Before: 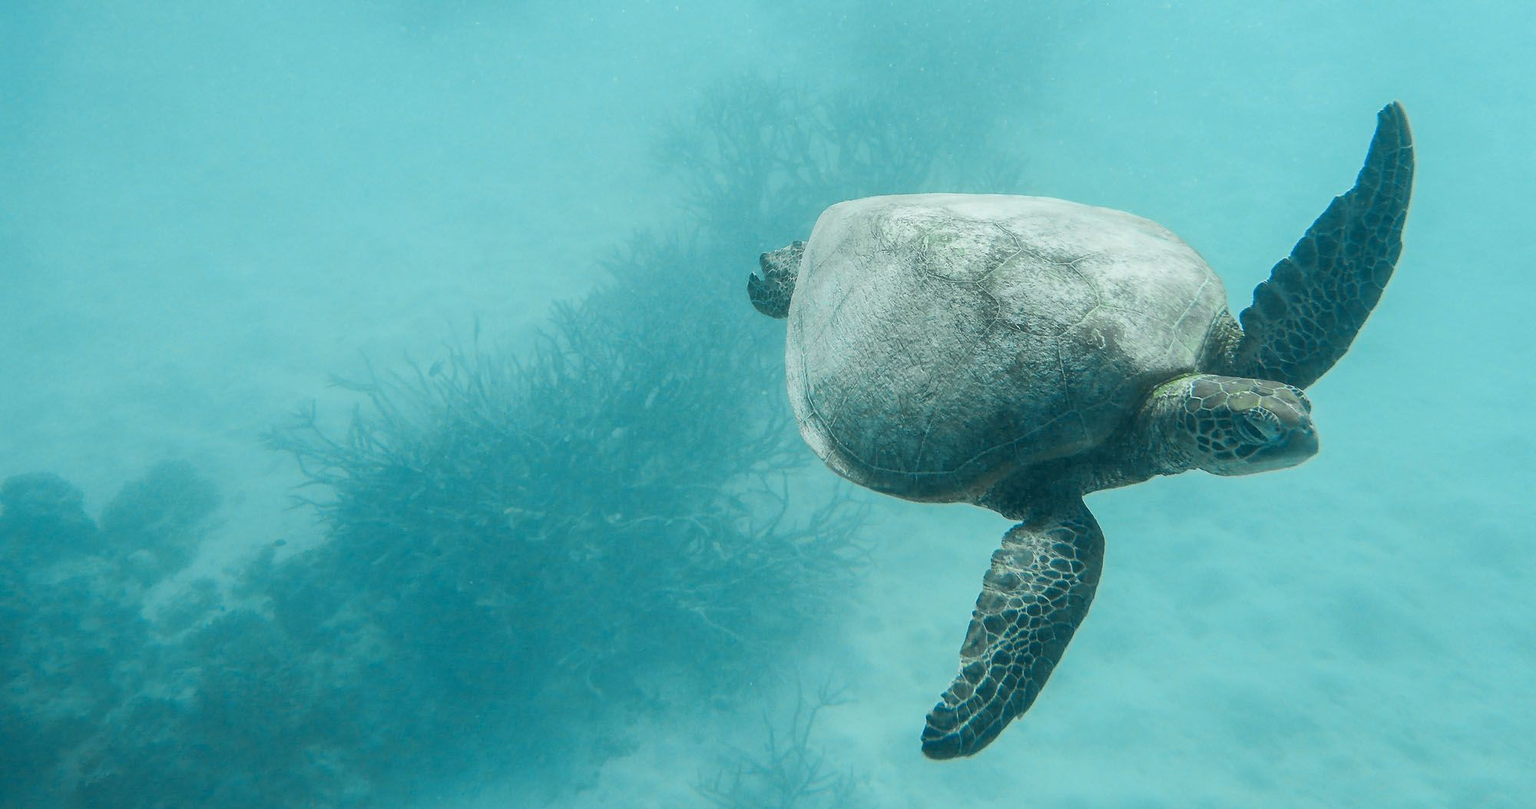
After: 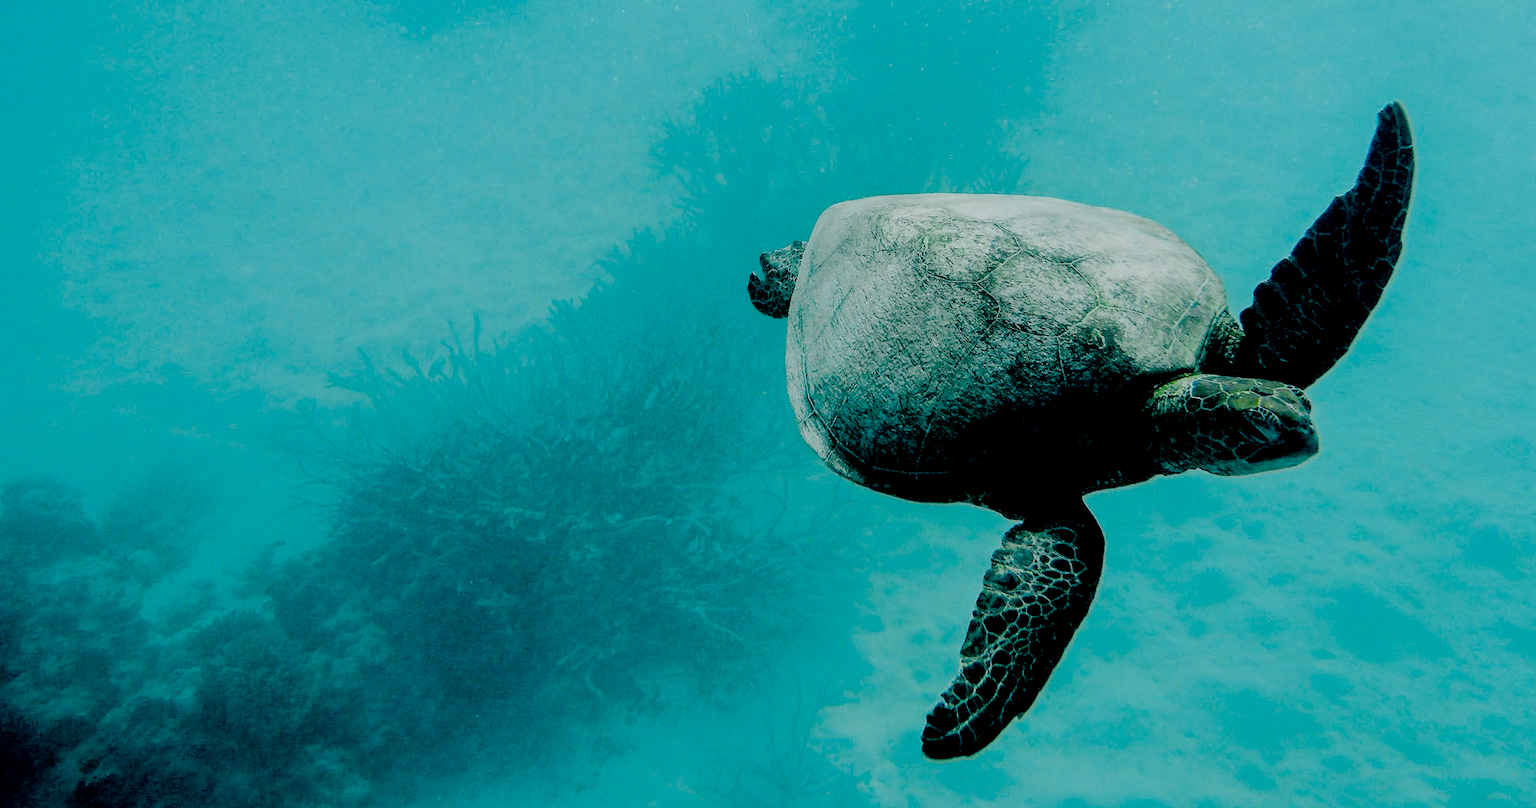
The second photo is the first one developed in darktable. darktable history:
color balance rgb: perceptual saturation grading › global saturation 20%, perceptual saturation grading › highlights -49.698%, perceptual saturation grading › shadows 26.133%, global vibrance 20%
exposure: black level correction 0.098, exposure -0.084 EV, compensate highlight preservation false
filmic rgb: black relative exposure -7.65 EV, white relative exposure 4.56 EV, hardness 3.61
haze removal: strength 0.295, distance 0.256, compatibility mode true, adaptive false
